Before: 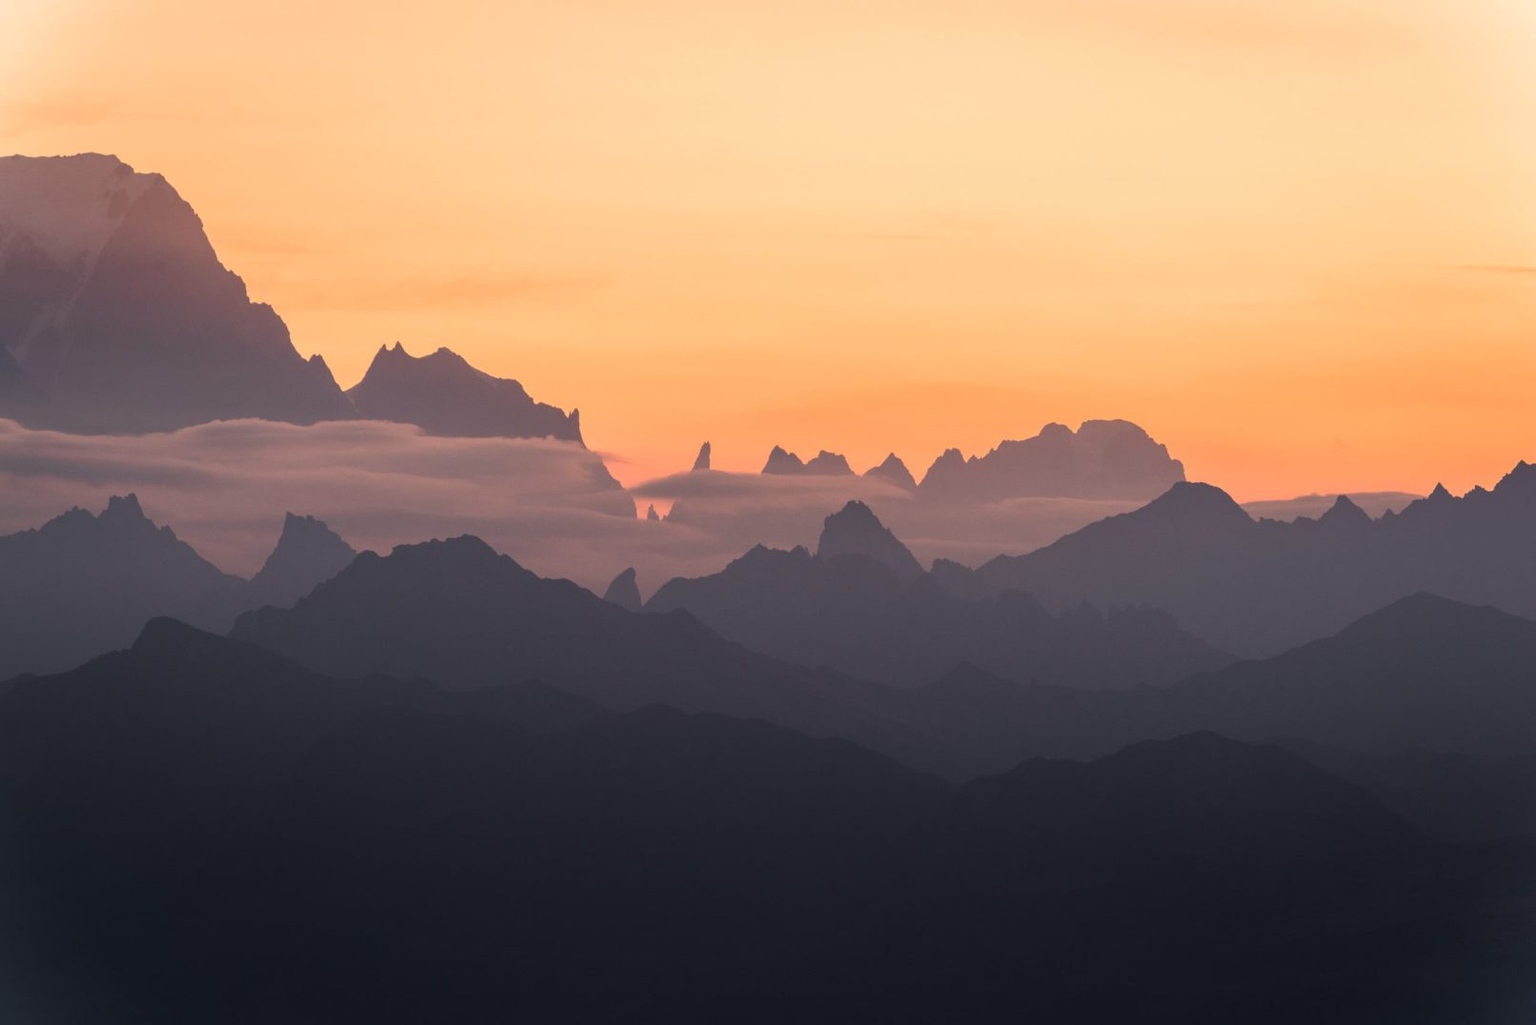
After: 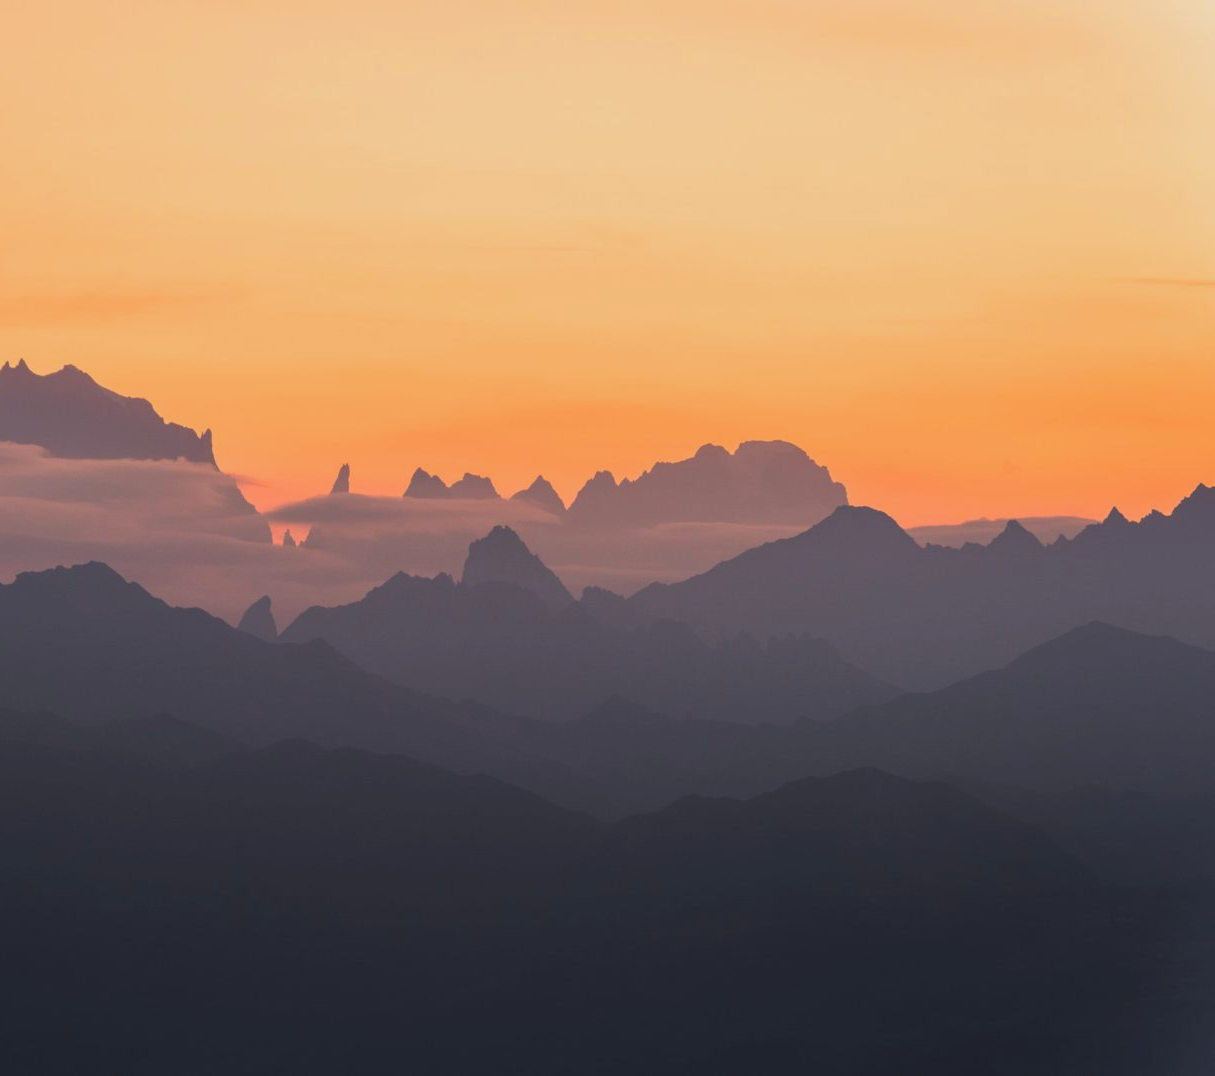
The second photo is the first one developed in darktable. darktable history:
crop and rotate: left 24.6%
lowpass: radius 0.1, contrast 0.85, saturation 1.1, unbound 0
